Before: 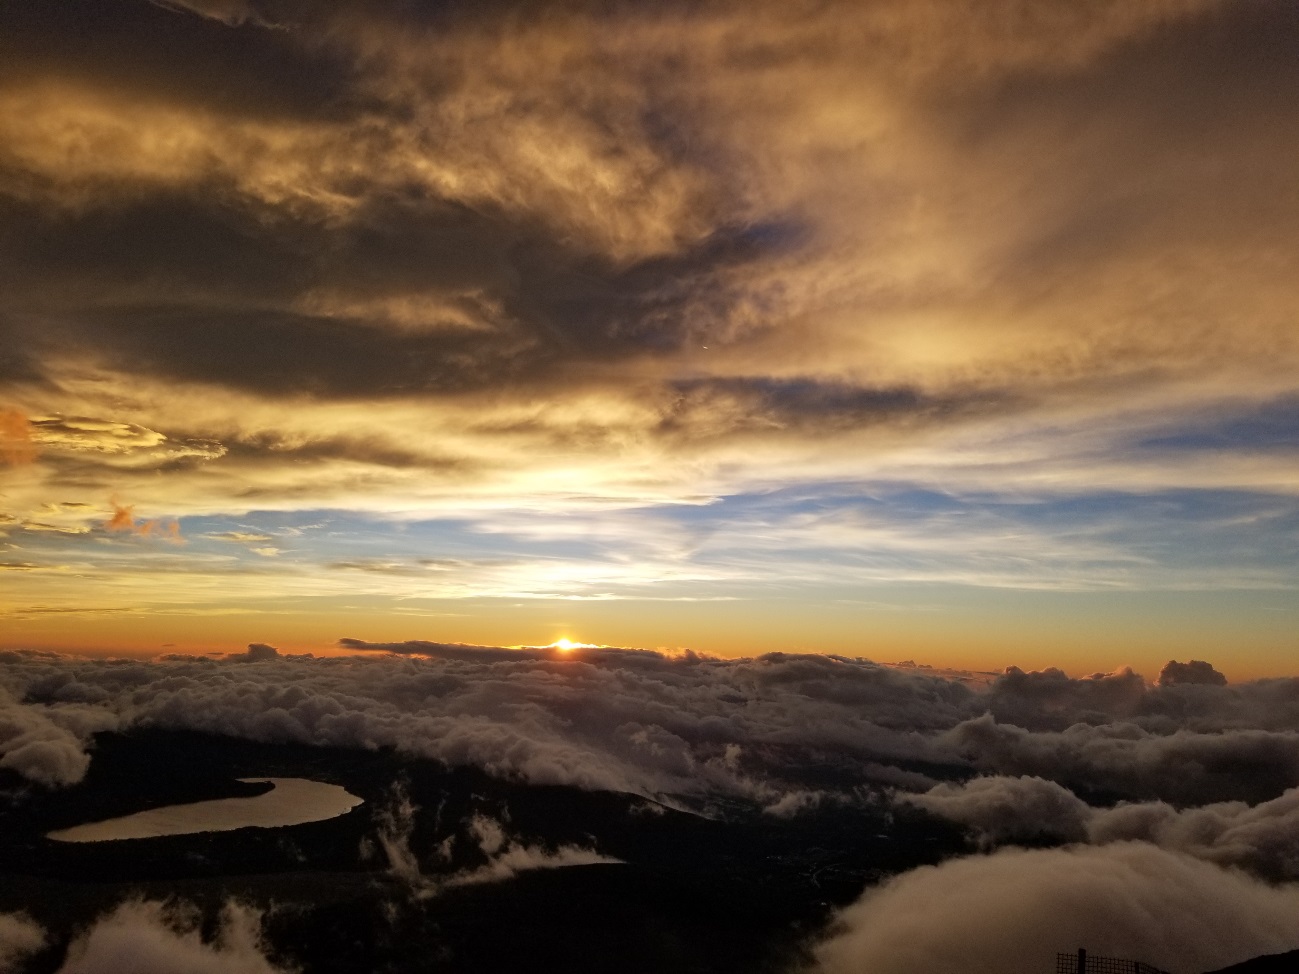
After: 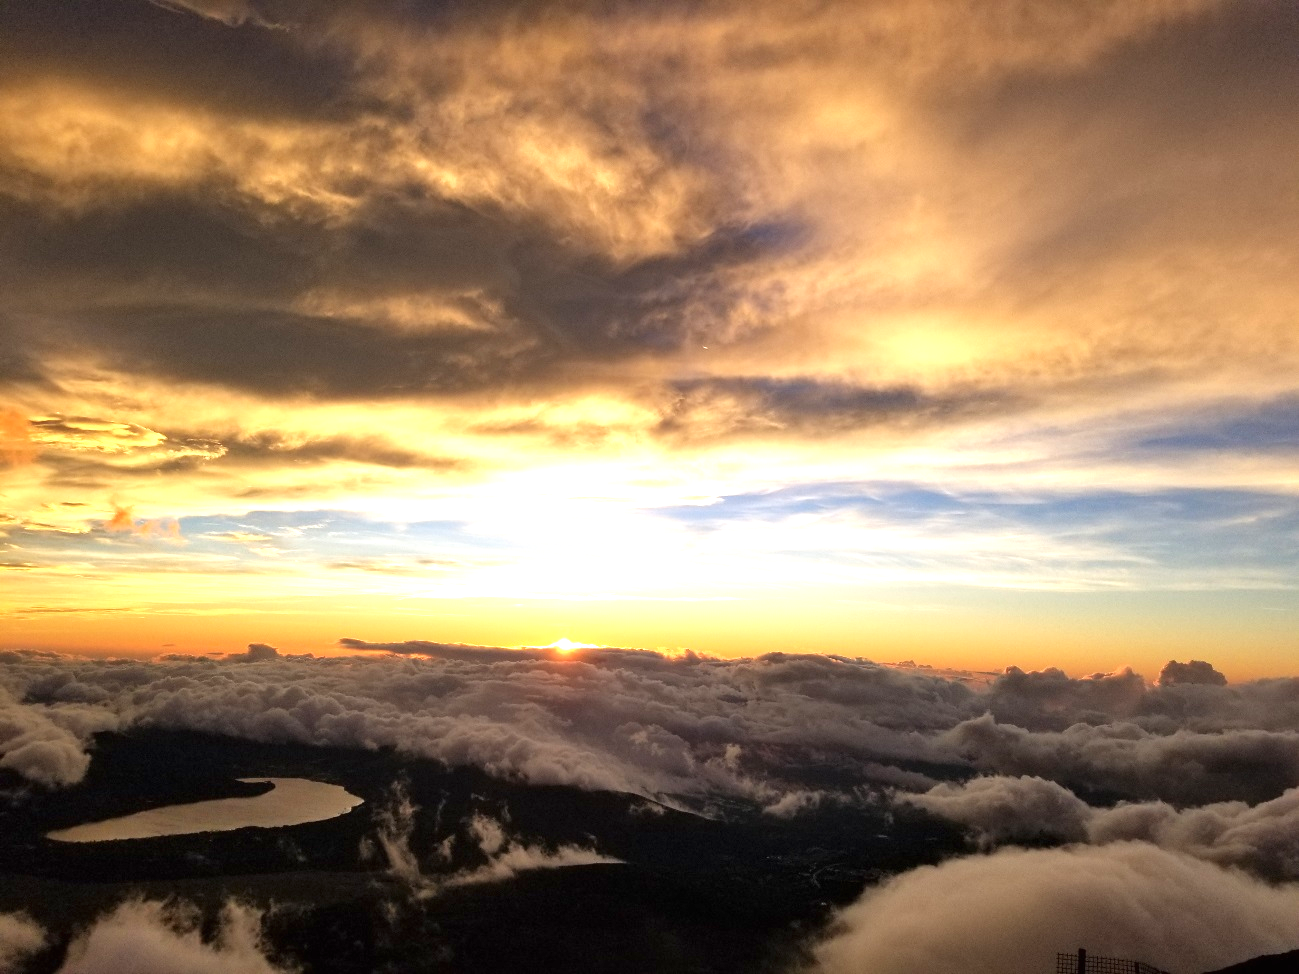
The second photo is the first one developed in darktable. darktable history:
exposure: black level correction 0, exposure 1.107 EV, compensate highlight preservation false
